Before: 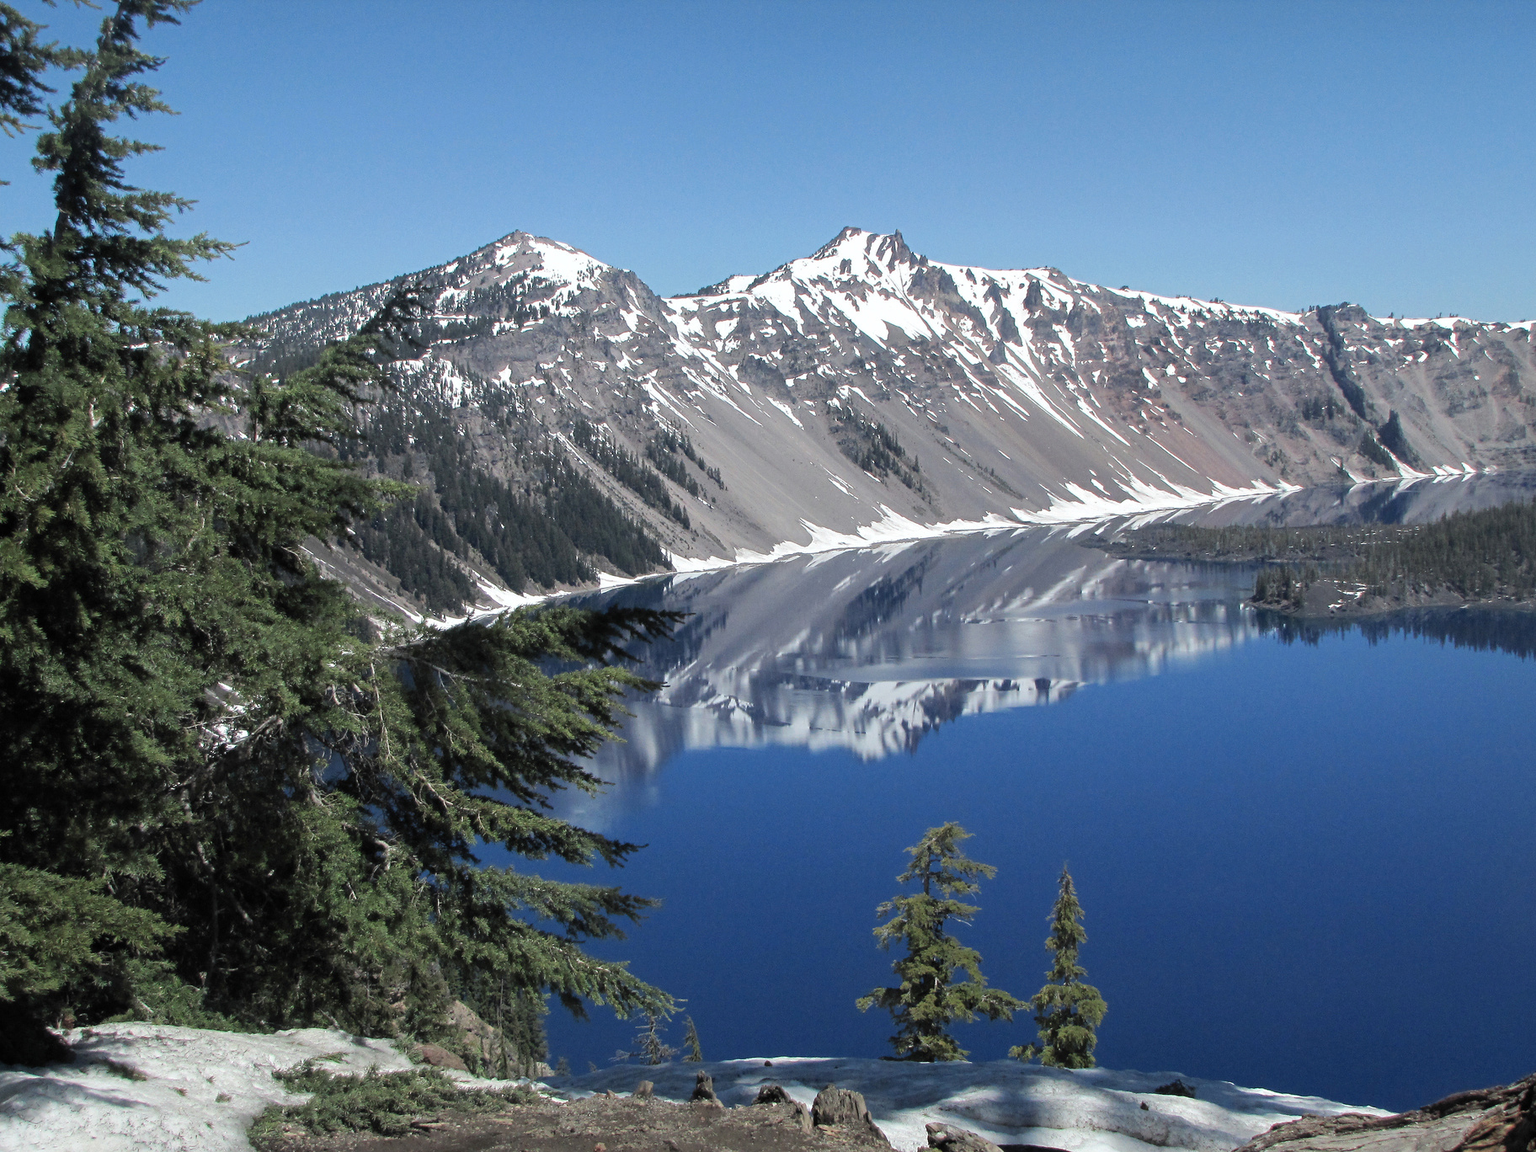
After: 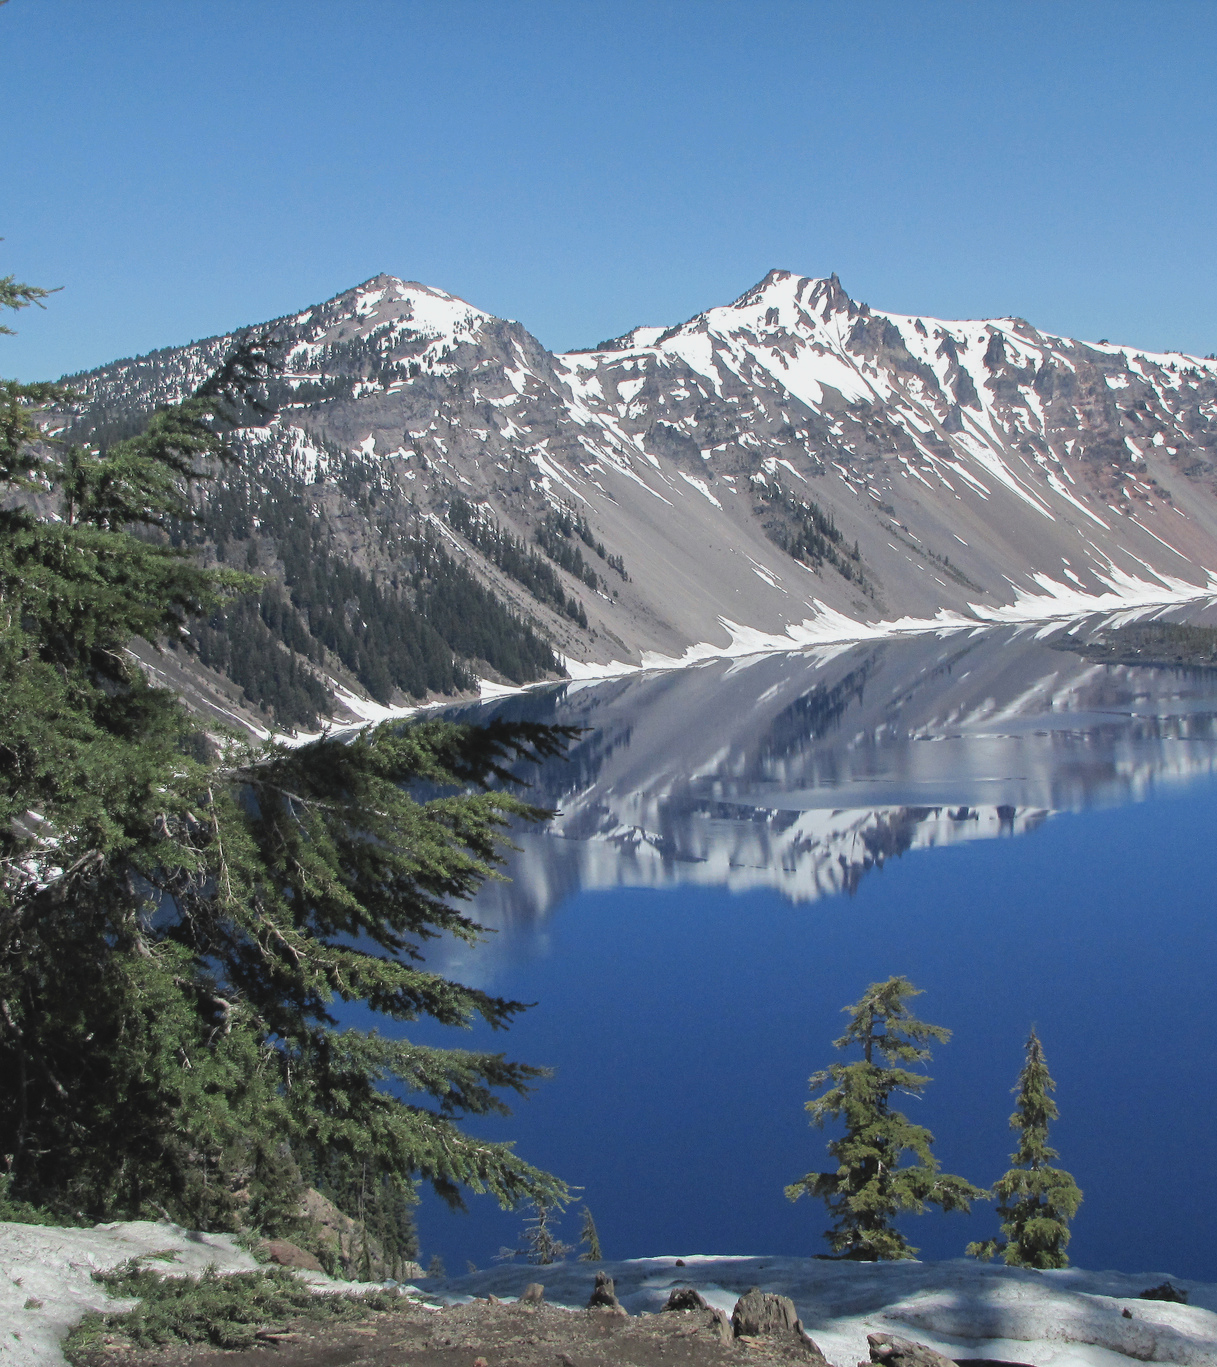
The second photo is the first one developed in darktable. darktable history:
contrast brightness saturation: contrast -0.112
crop and rotate: left 12.736%, right 20.521%
